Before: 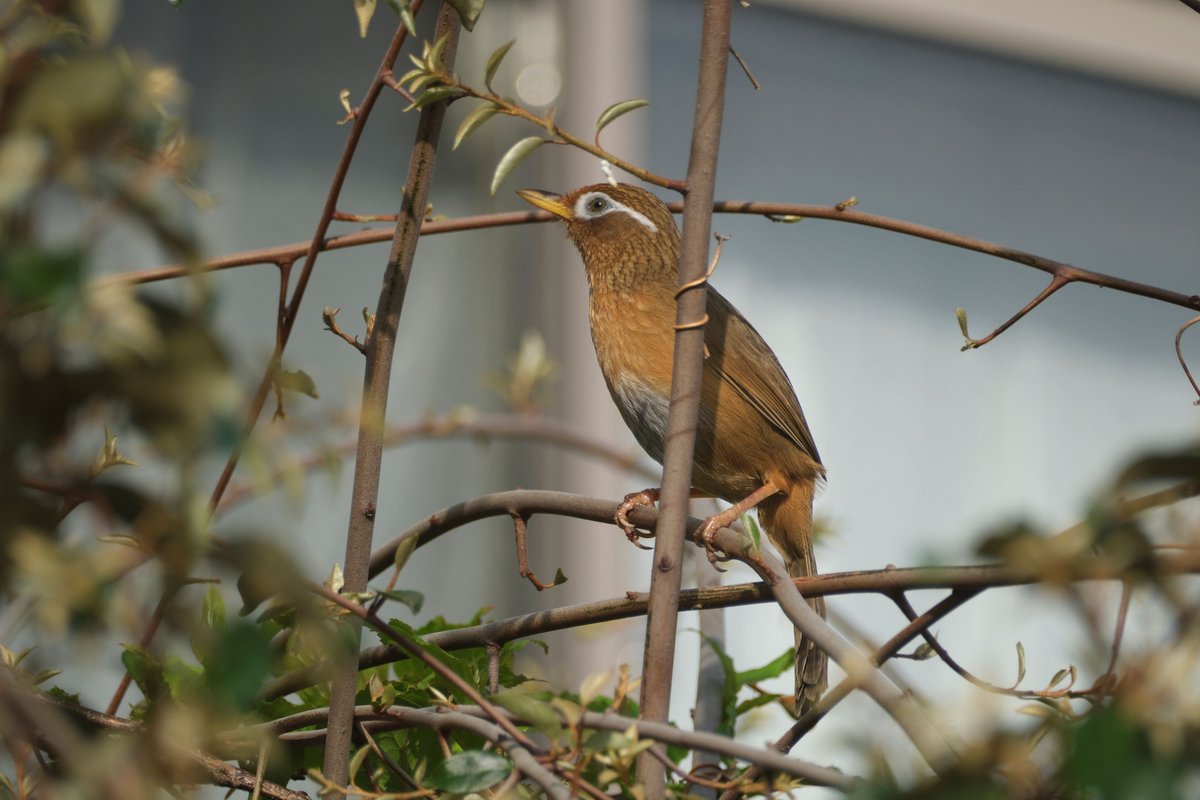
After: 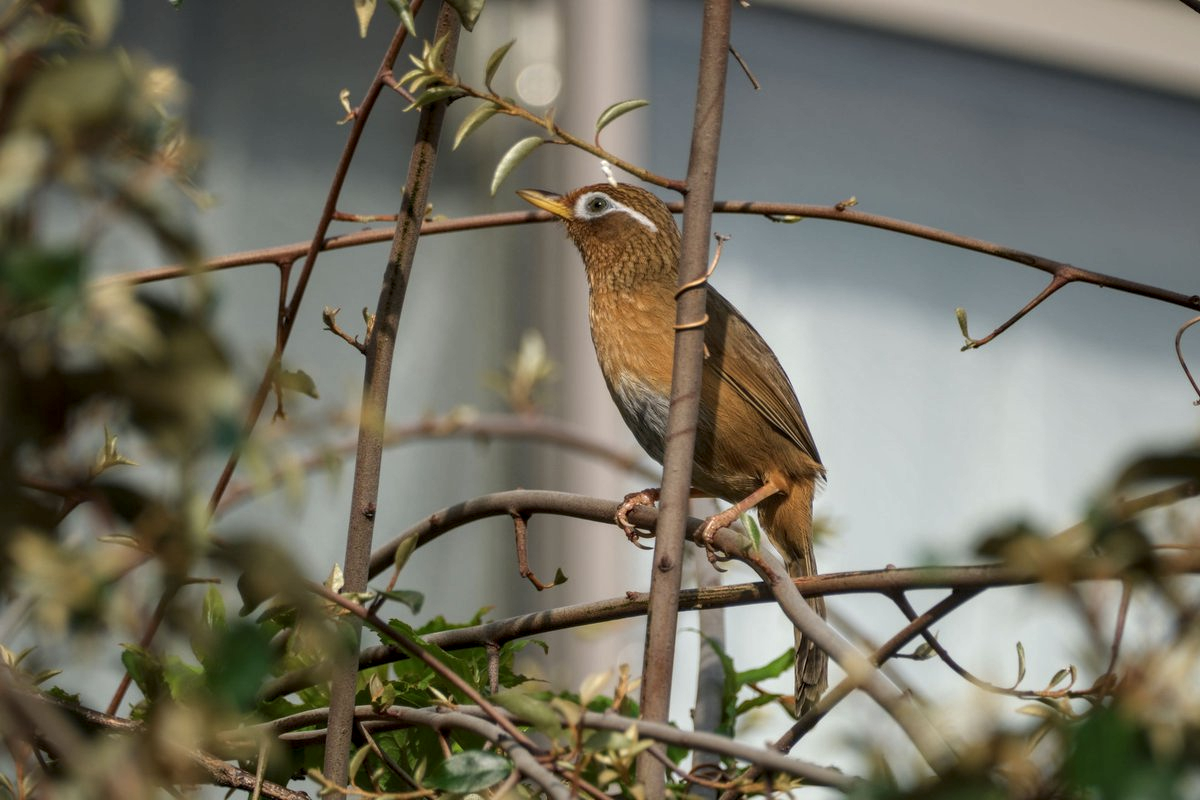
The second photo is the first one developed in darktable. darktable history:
local contrast: highlights 42%, shadows 60%, detail 136%, midtone range 0.512
